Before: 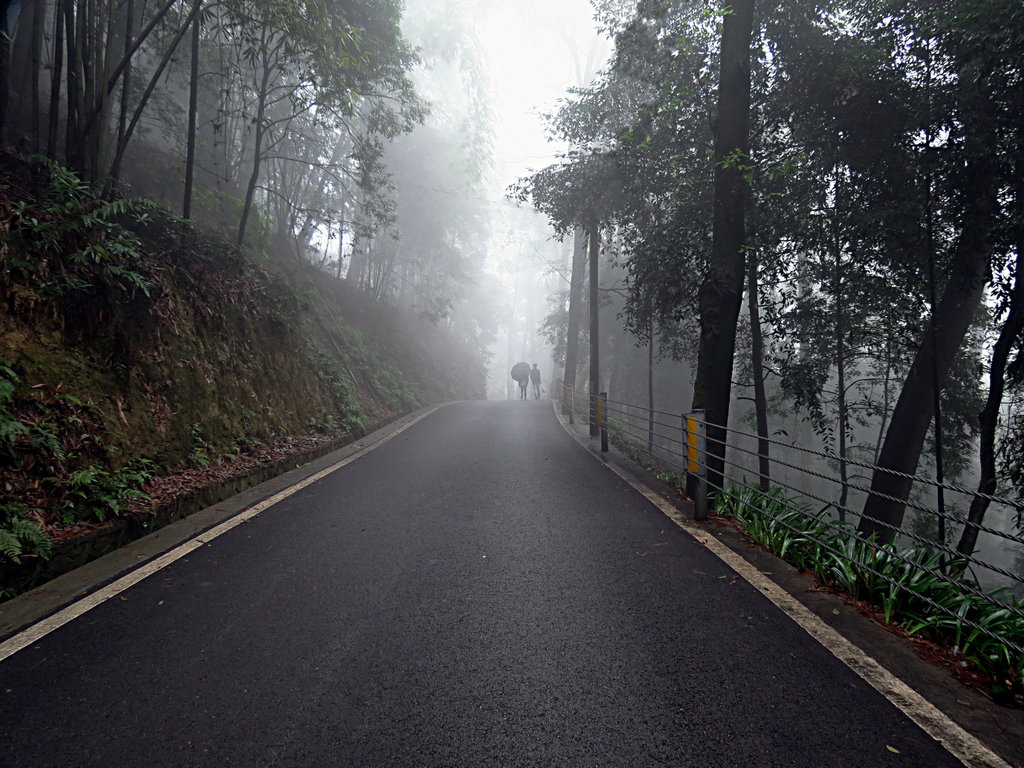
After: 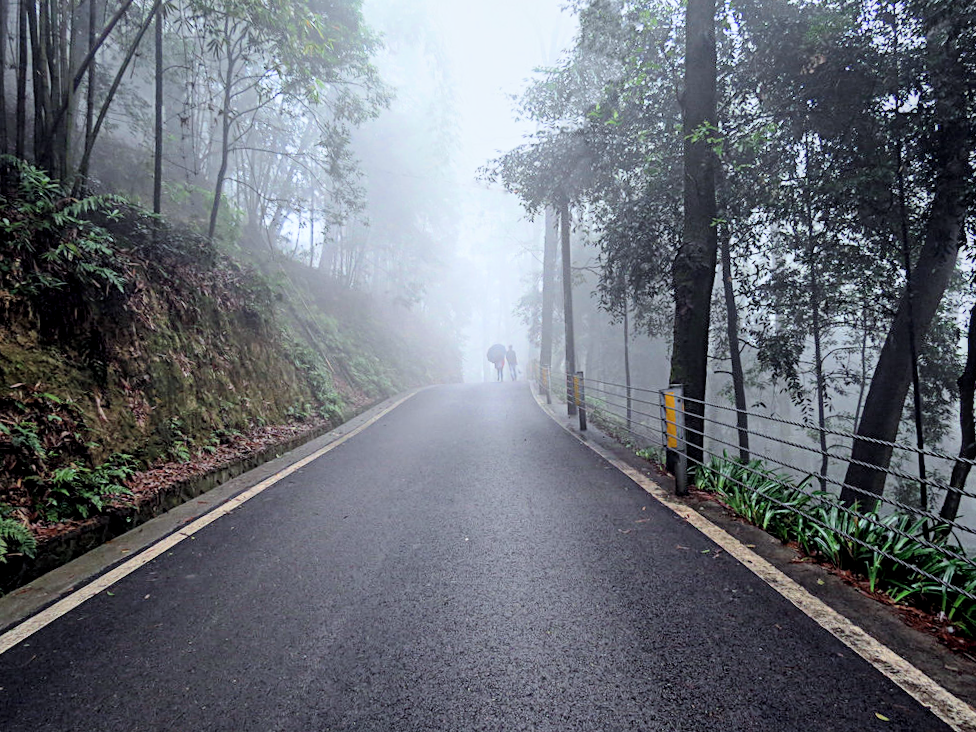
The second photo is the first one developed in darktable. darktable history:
rotate and perspective: rotation -2.12°, lens shift (vertical) 0.009, lens shift (horizontal) -0.008, automatic cropping original format, crop left 0.036, crop right 0.964, crop top 0.05, crop bottom 0.959
exposure: black level correction 0, exposure 1.6 EV, compensate exposure bias true, compensate highlight preservation false
local contrast: on, module defaults
color correction: highlights a* -2.68, highlights b* 2.57
color calibration: illuminant as shot in camera, x 0.358, y 0.373, temperature 4628.91 K
filmic rgb: black relative exposure -7.15 EV, white relative exposure 5.36 EV, hardness 3.02, color science v6 (2022)
